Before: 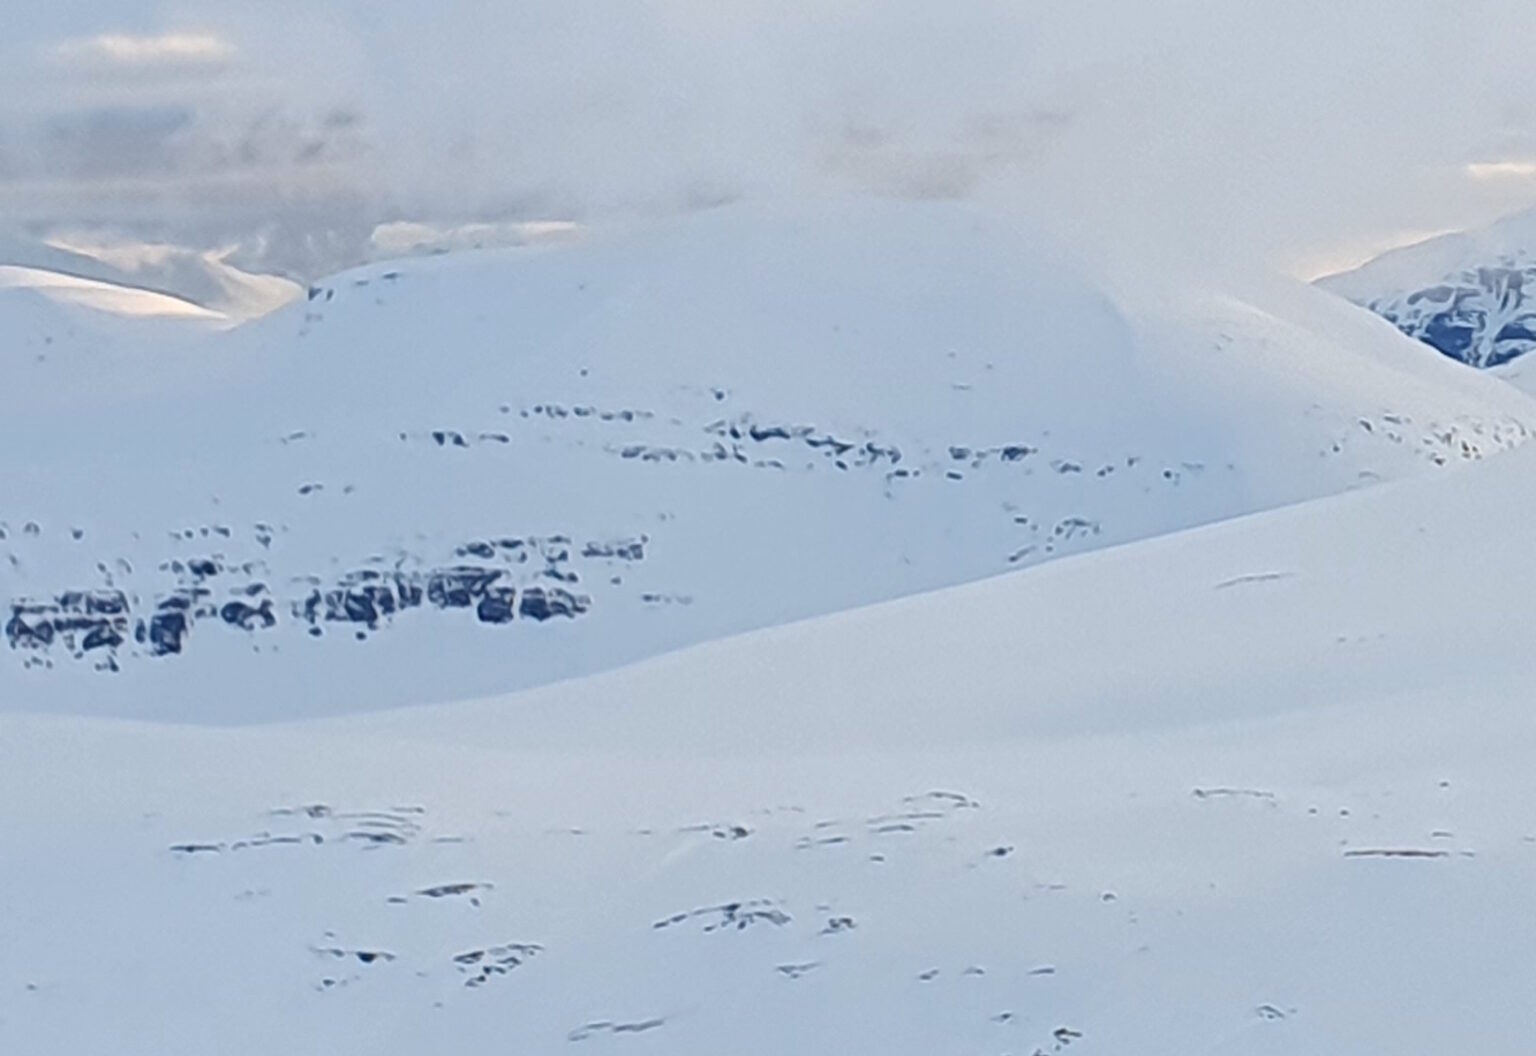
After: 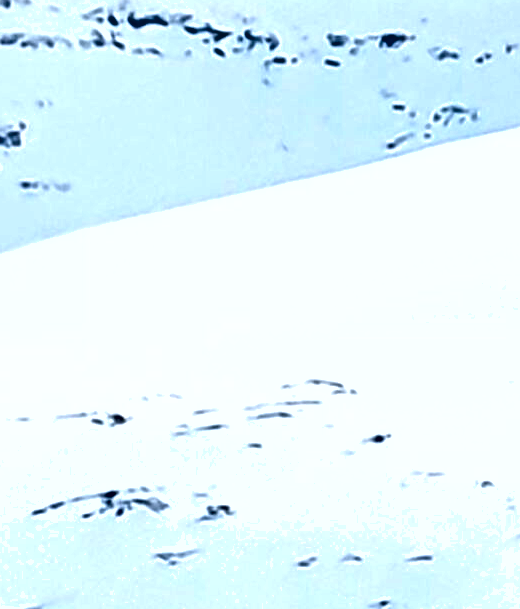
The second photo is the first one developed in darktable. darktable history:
exposure: black level correction 0, exposure 1 EV, compensate highlight preservation false
crop: left 40.556%, top 39.146%, right 25.543%, bottom 3.16%
shadows and highlights: radius 131.03, soften with gaussian
